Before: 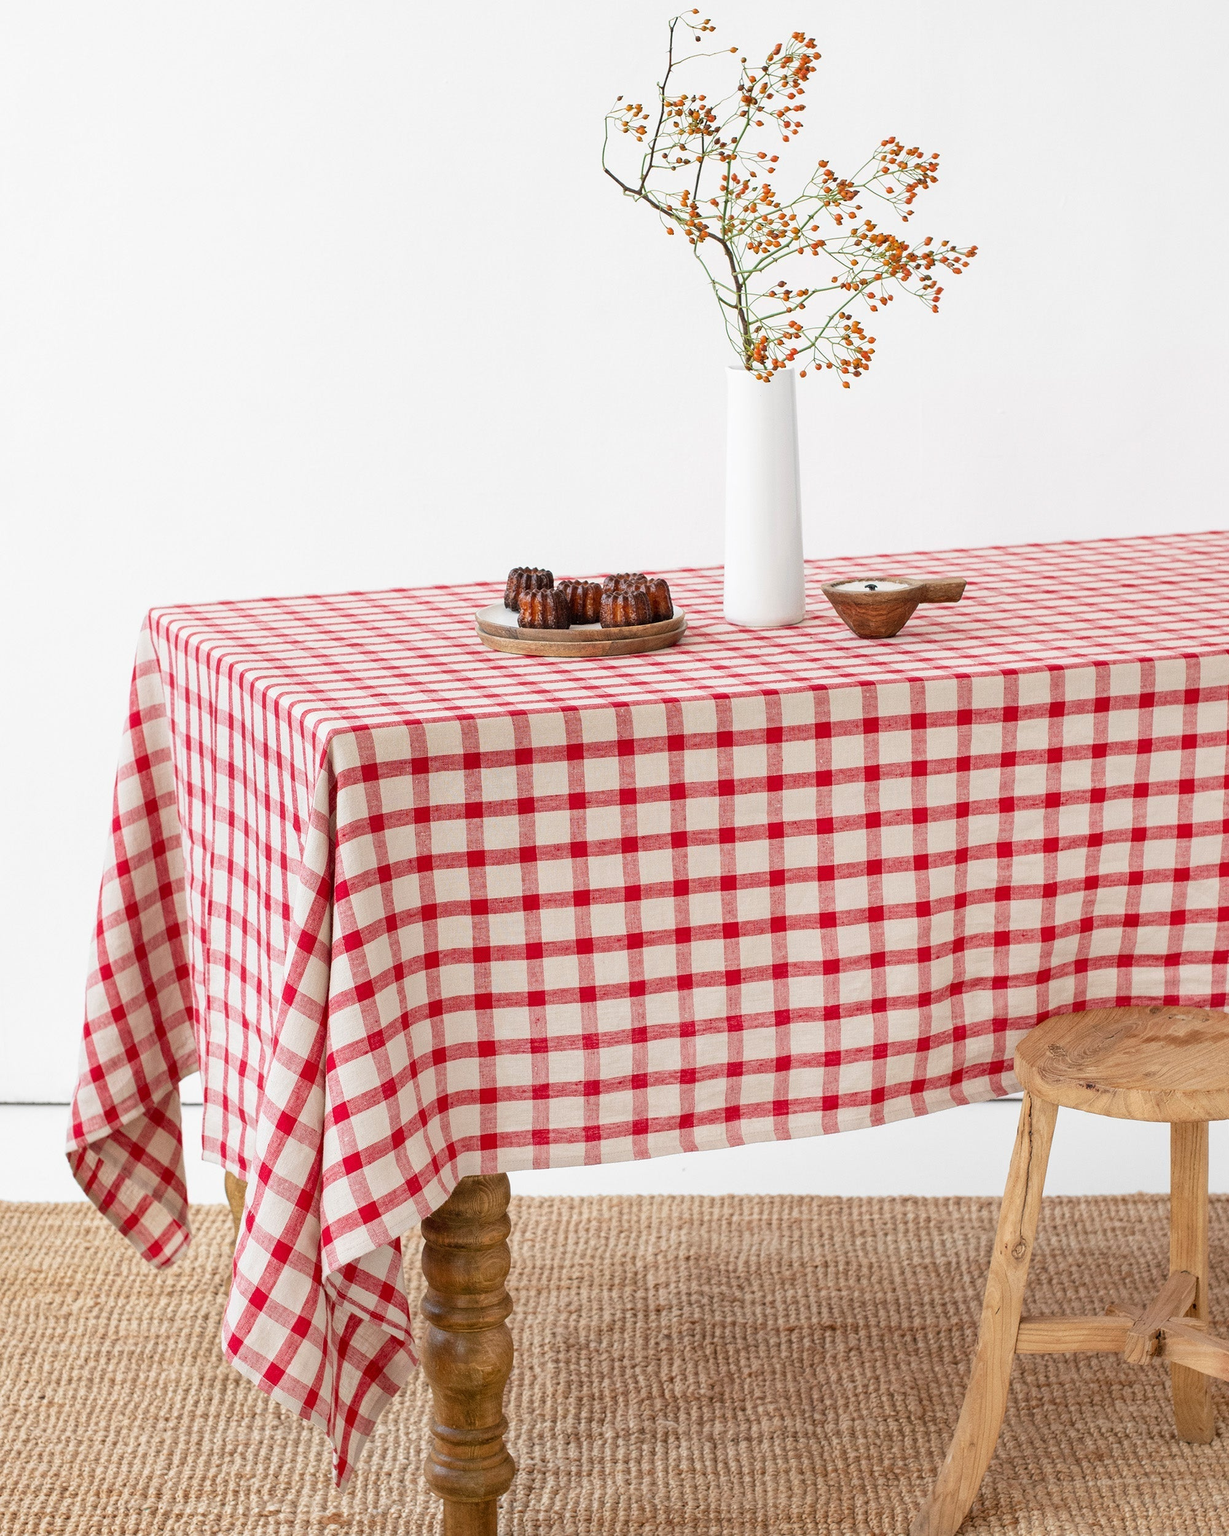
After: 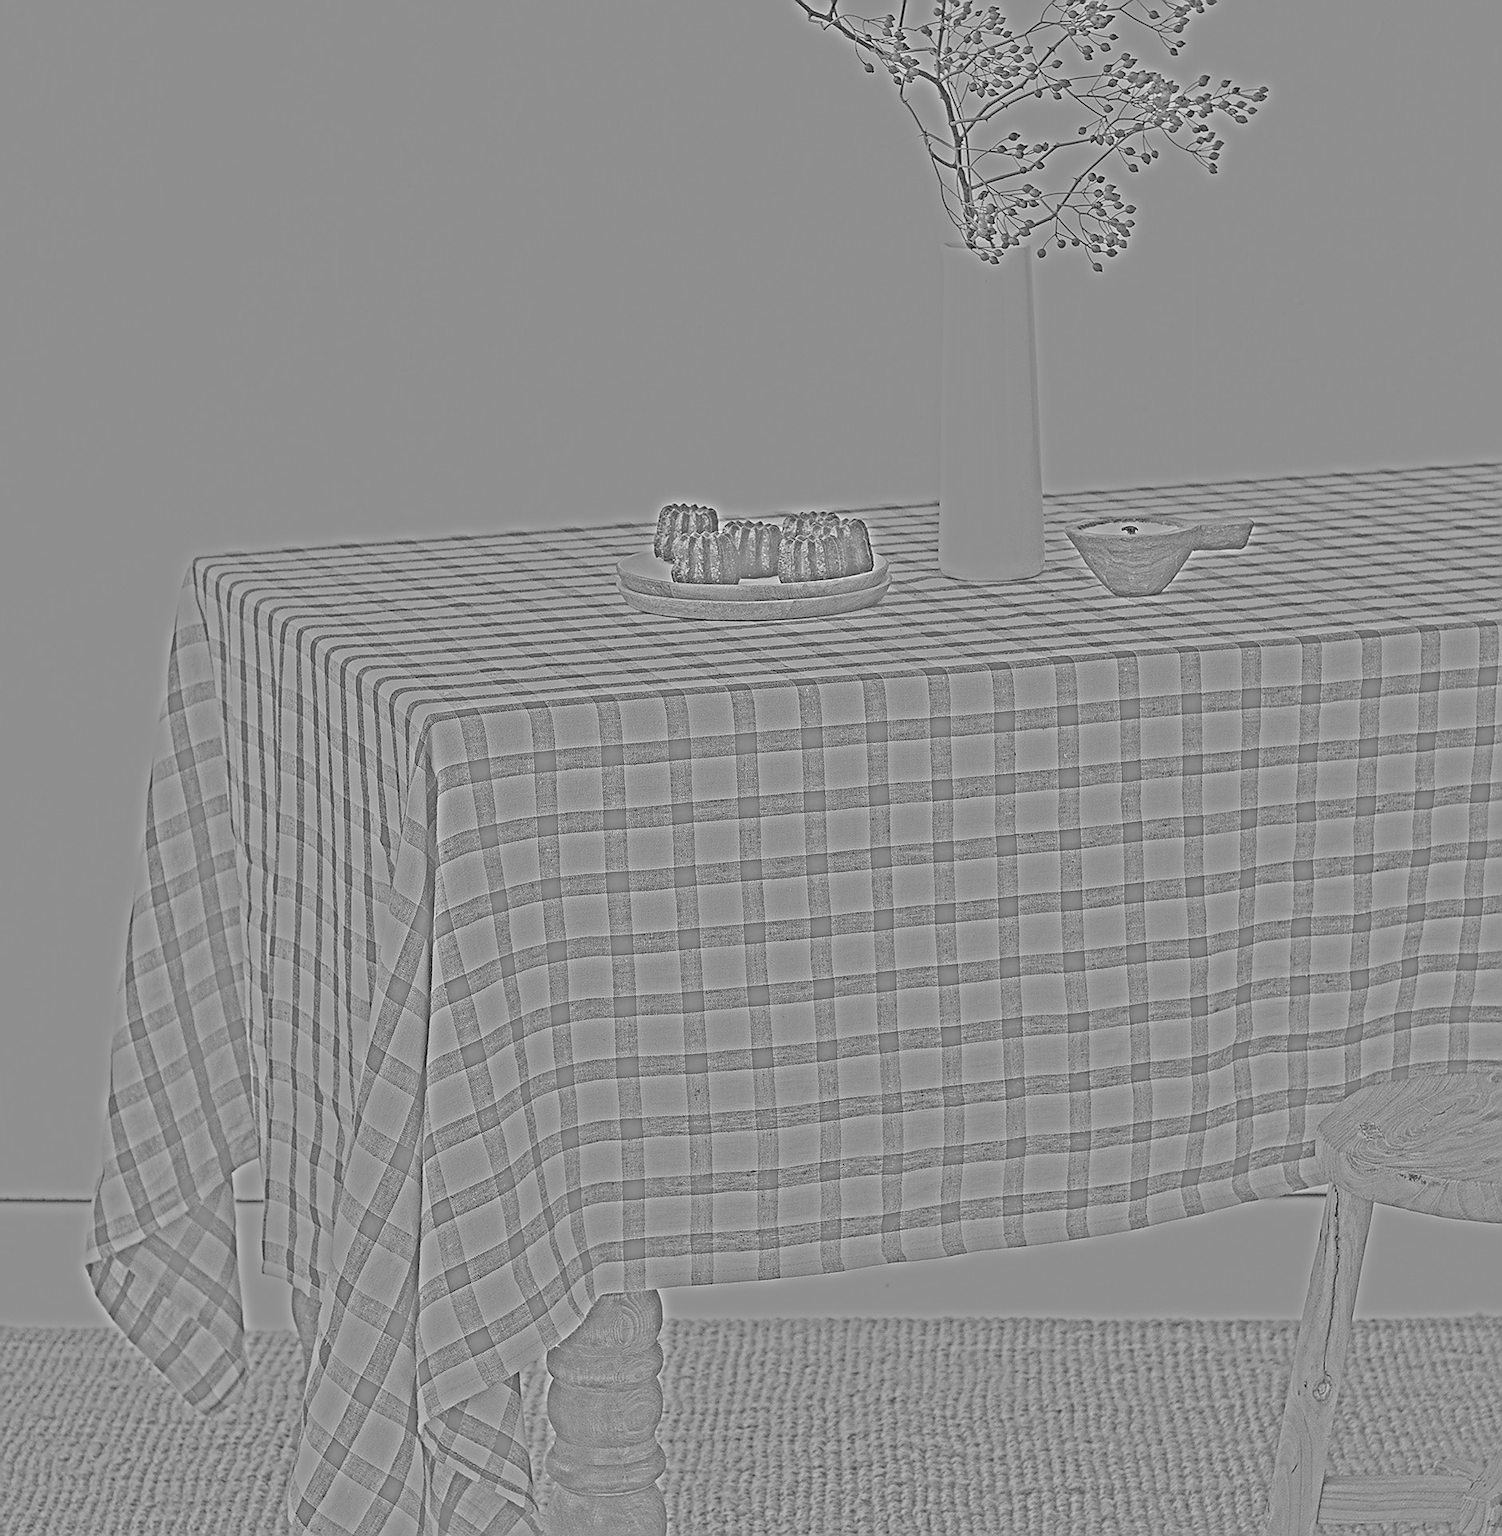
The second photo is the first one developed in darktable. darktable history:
crop and rotate: angle 0.03°, top 11.643%, right 5.651%, bottom 11.189%
highpass: sharpness 25.84%, contrast boost 14.94%
sharpen: radius 1.4, amount 1.25, threshold 0.7
contrast brightness saturation: contrast 0.2, brightness 0.16, saturation 0.22
